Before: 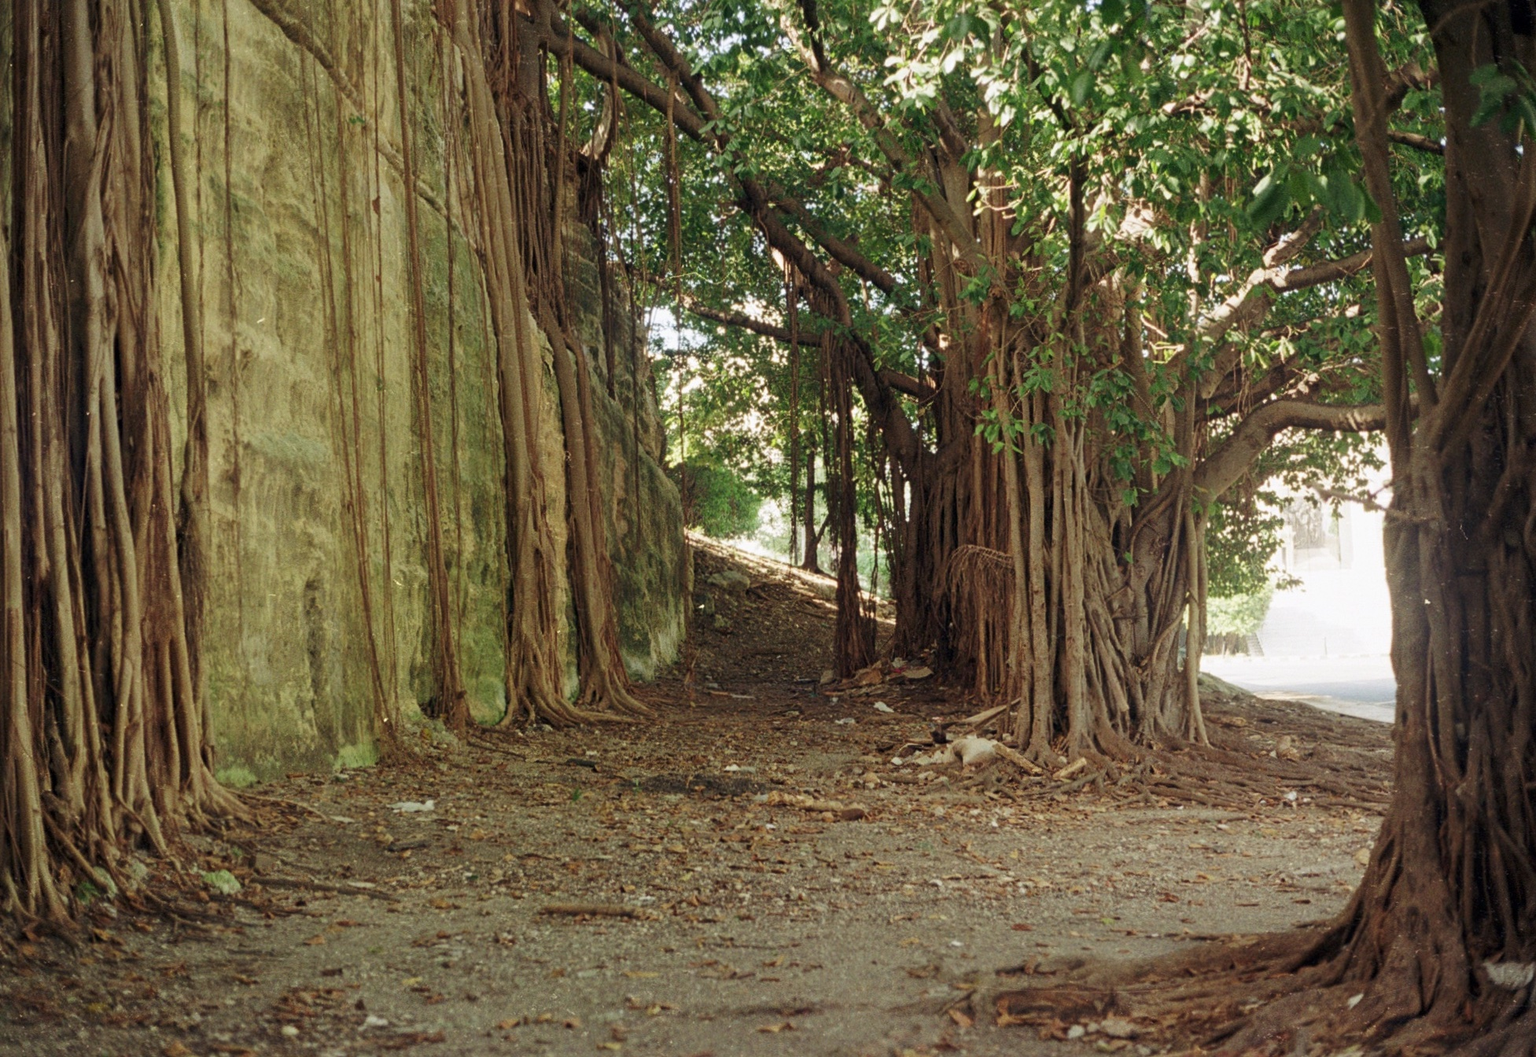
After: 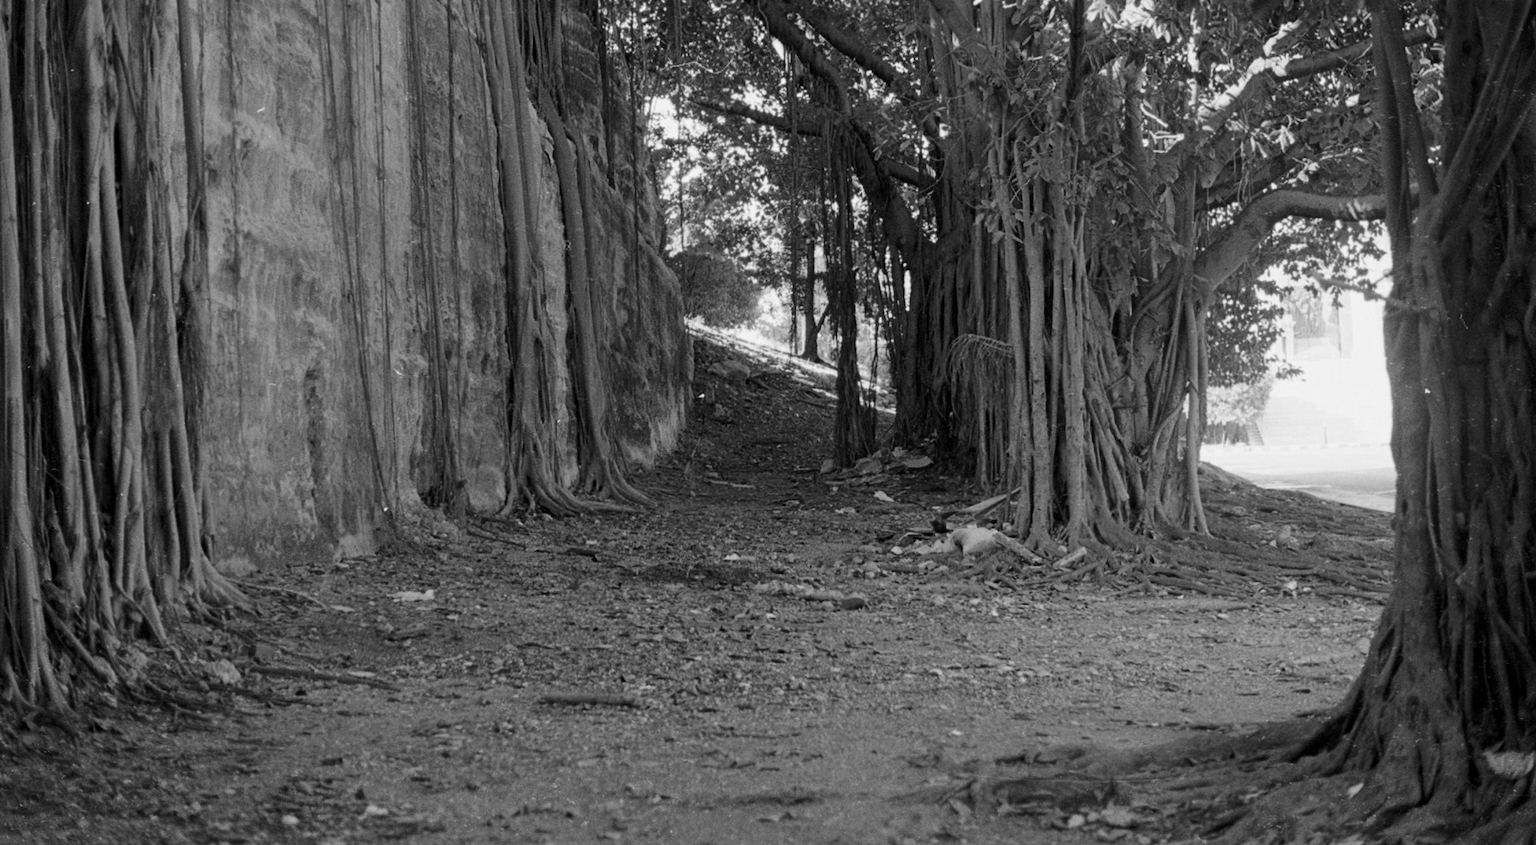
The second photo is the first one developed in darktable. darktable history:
exposure: compensate highlight preservation false
crop and rotate: top 19.998%
color calibration: output gray [0.21, 0.42, 0.37, 0], gray › normalize channels true, illuminant same as pipeline (D50), adaptation XYZ, x 0.346, y 0.359, gamut compression 0
